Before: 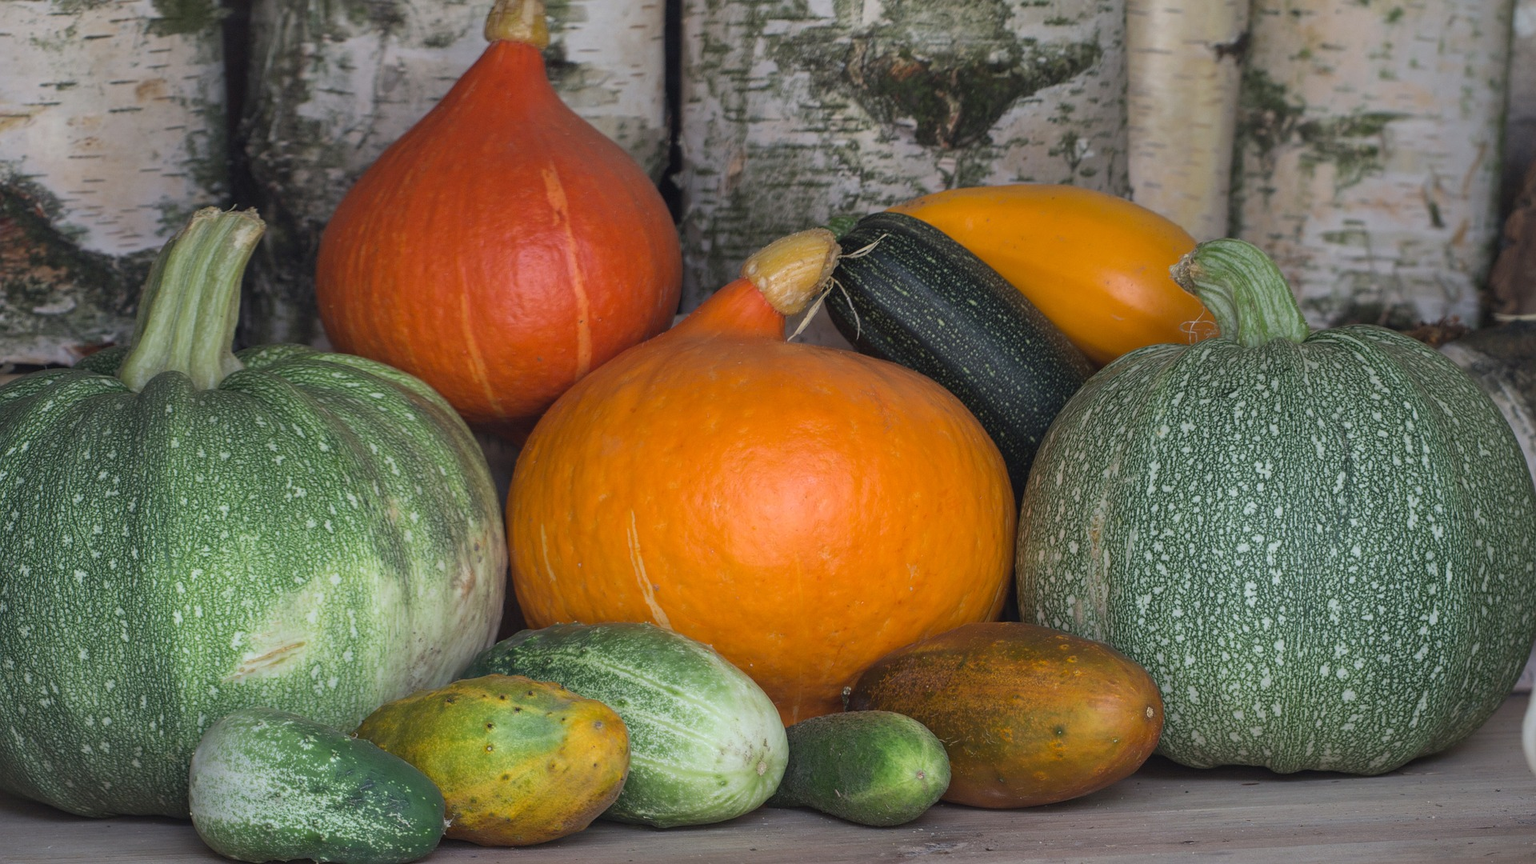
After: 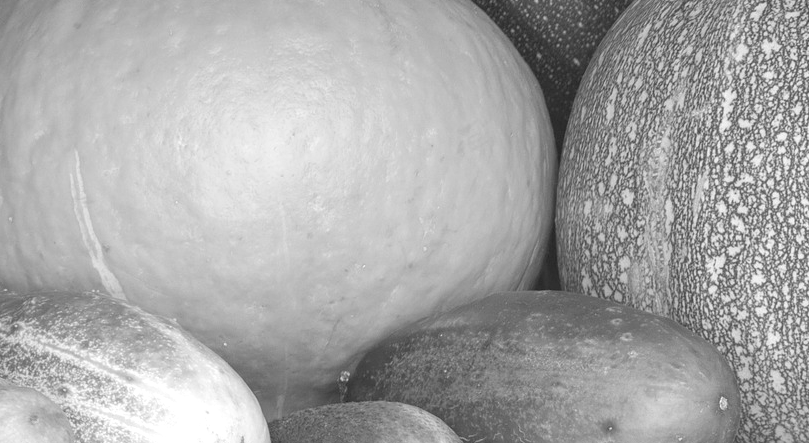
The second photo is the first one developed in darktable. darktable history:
contrast brightness saturation: contrast -0.1, brightness 0.05, saturation 0.08
exposure: exposure 1 EV, compensate highlight preservation false
color contrast: green-magenta contrast 0, blue-yellow contrast 0
crop: left 37.221%, top 45.169%, right 20.63%, bottom 13.777%
